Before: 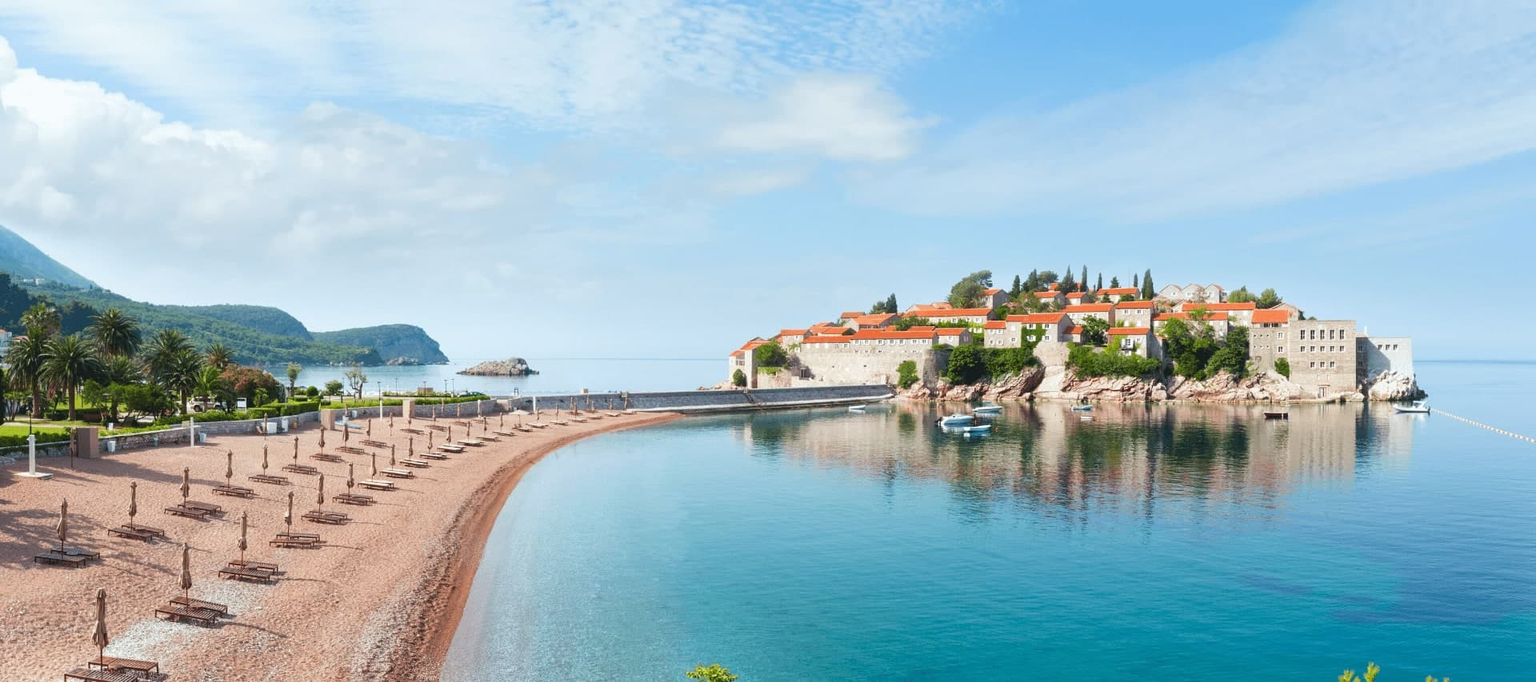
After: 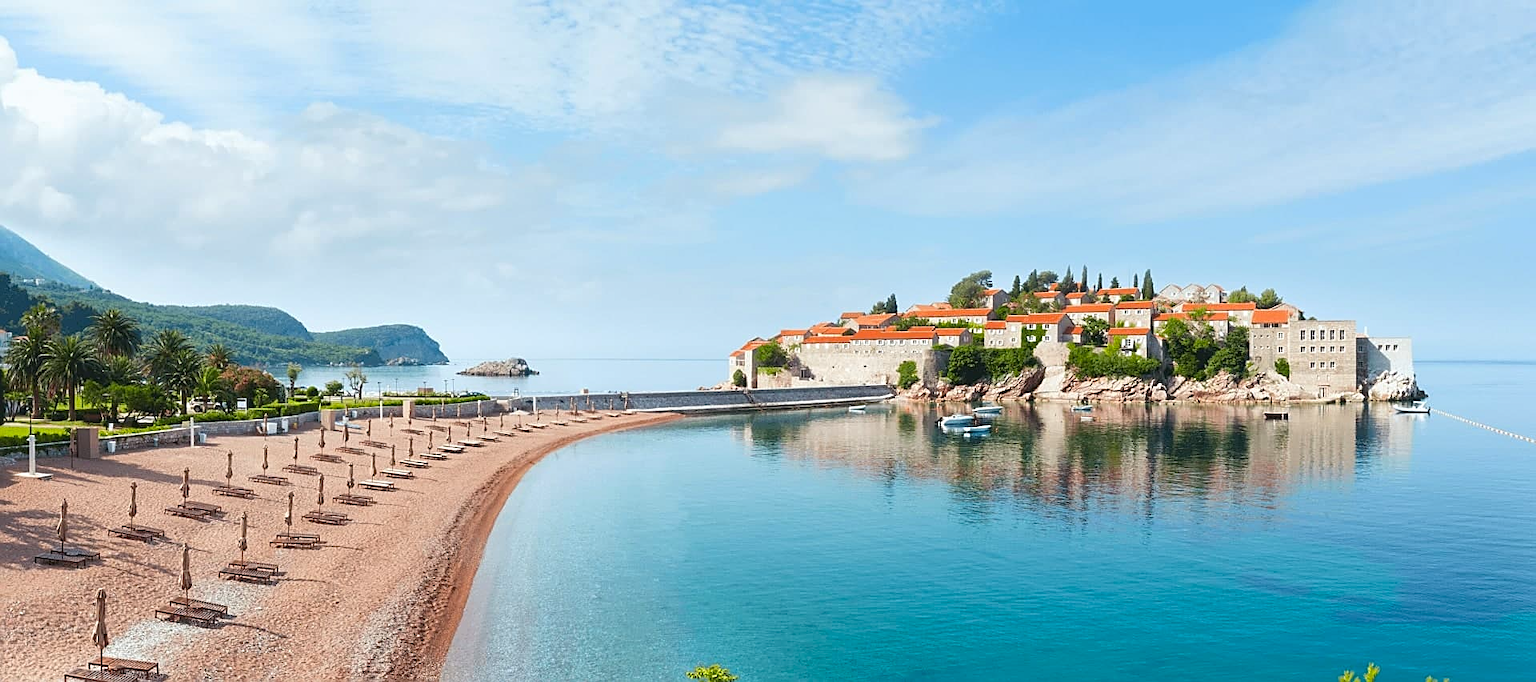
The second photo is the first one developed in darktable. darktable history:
sharpen: amount 0.575
color balance: output saturation 110%
